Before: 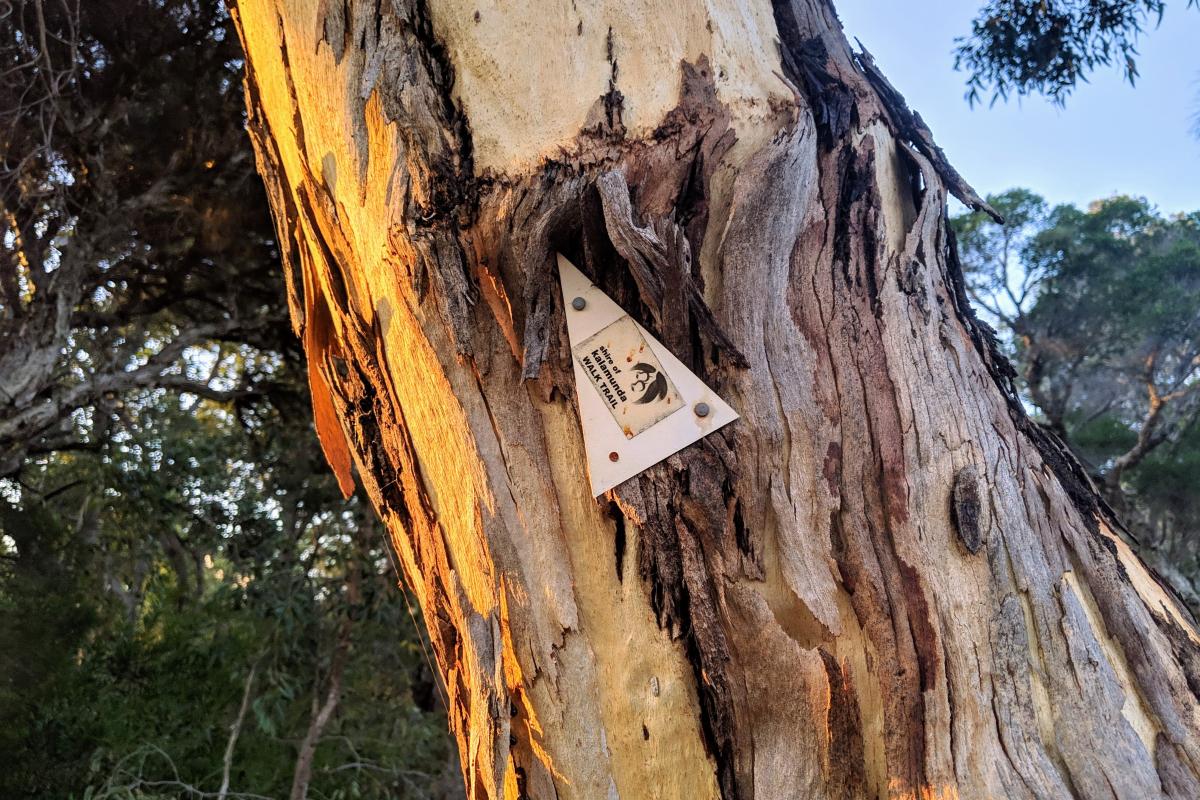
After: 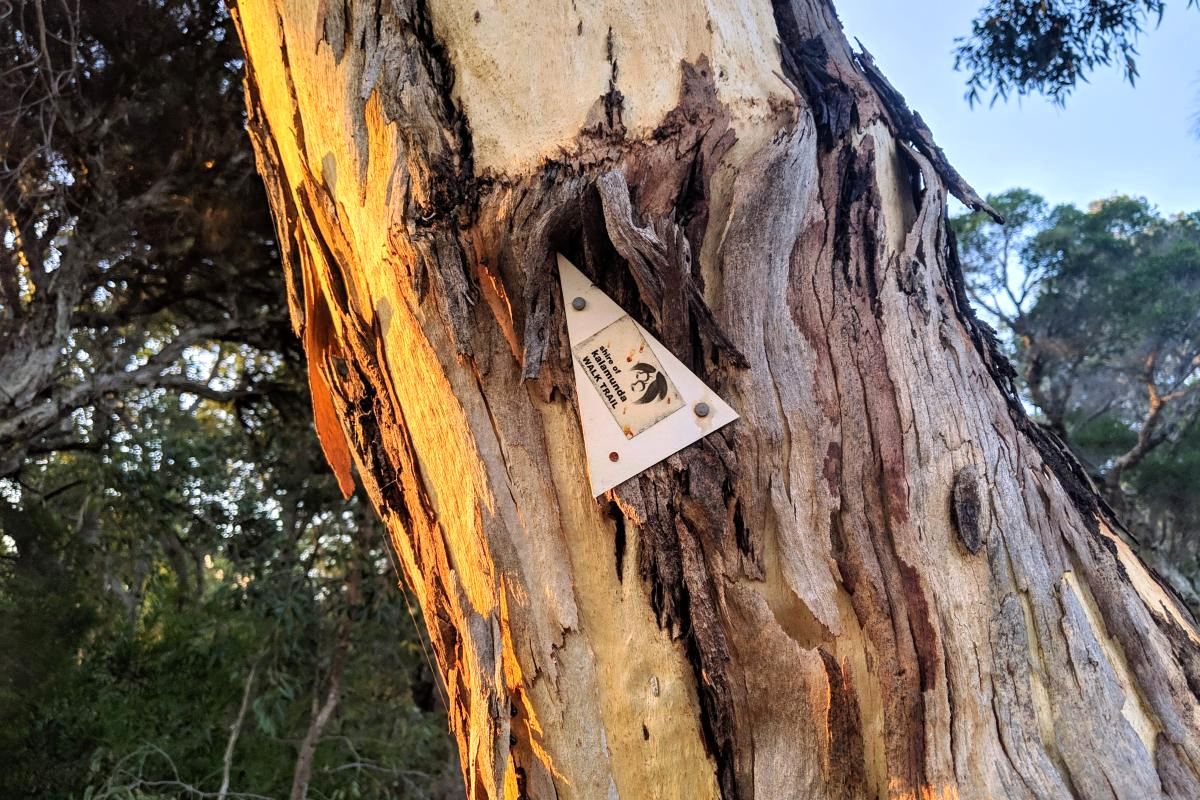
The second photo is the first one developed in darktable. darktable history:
exposure: exposure 0.151 EV, compensate exposure bias true, compensate highlight preservation false
